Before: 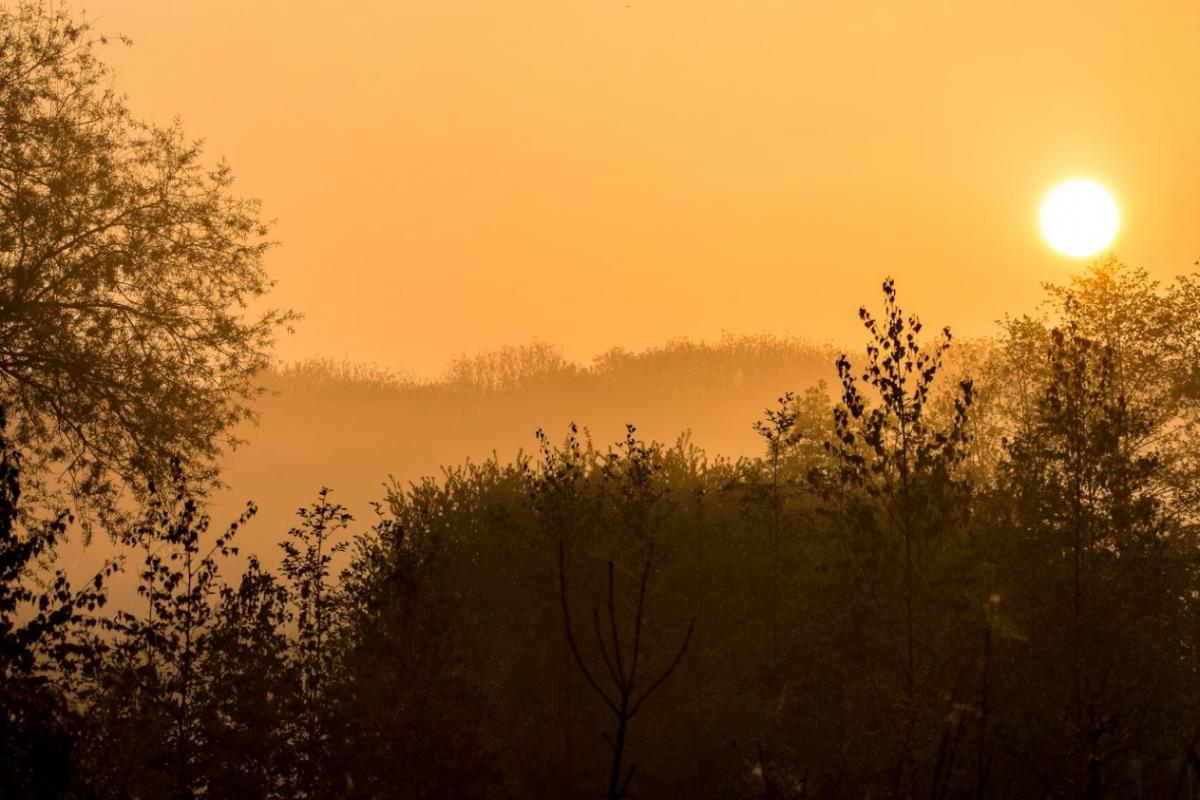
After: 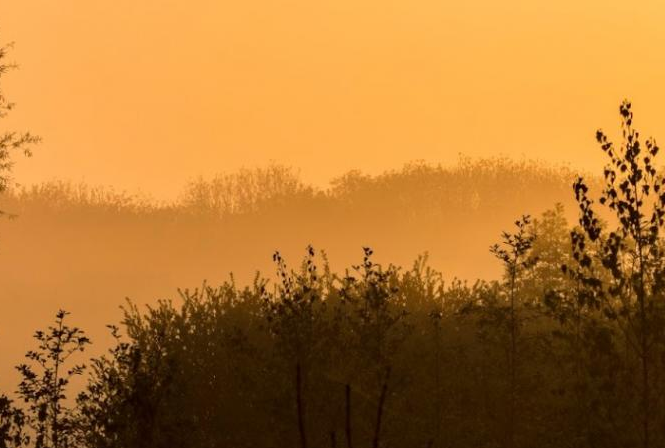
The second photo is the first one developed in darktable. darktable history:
crop and rotate: left 21.951%, top 22.147%, right 22.607%, bottom 21.782%
